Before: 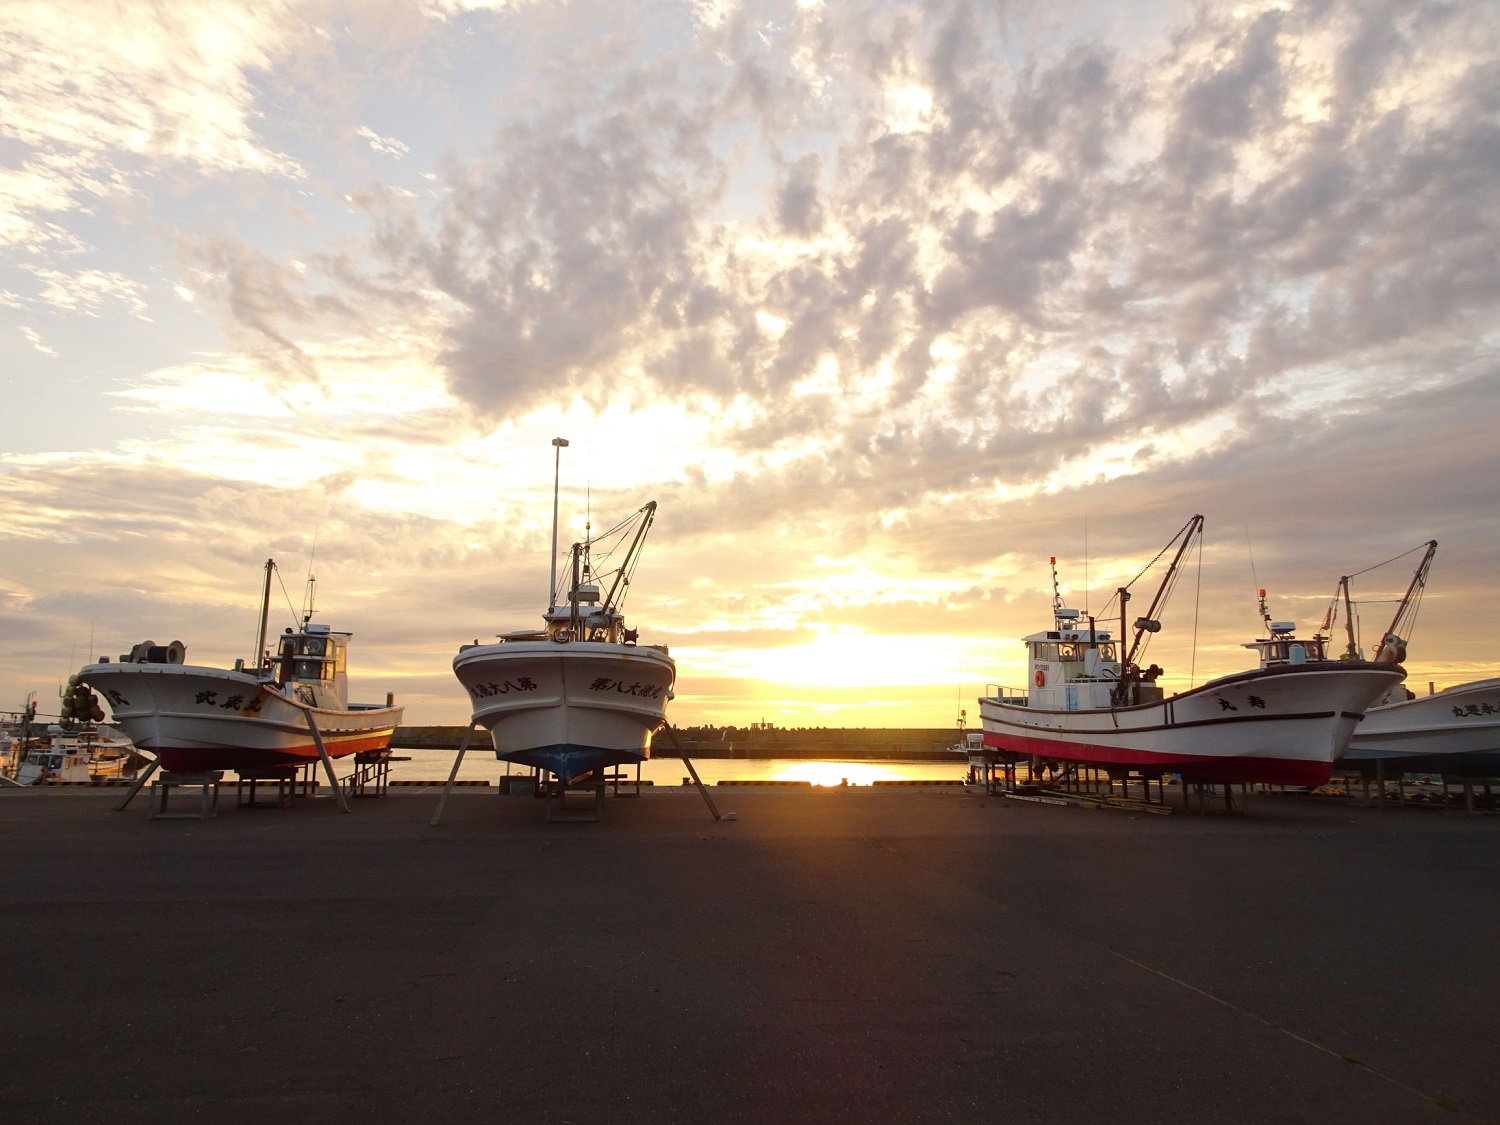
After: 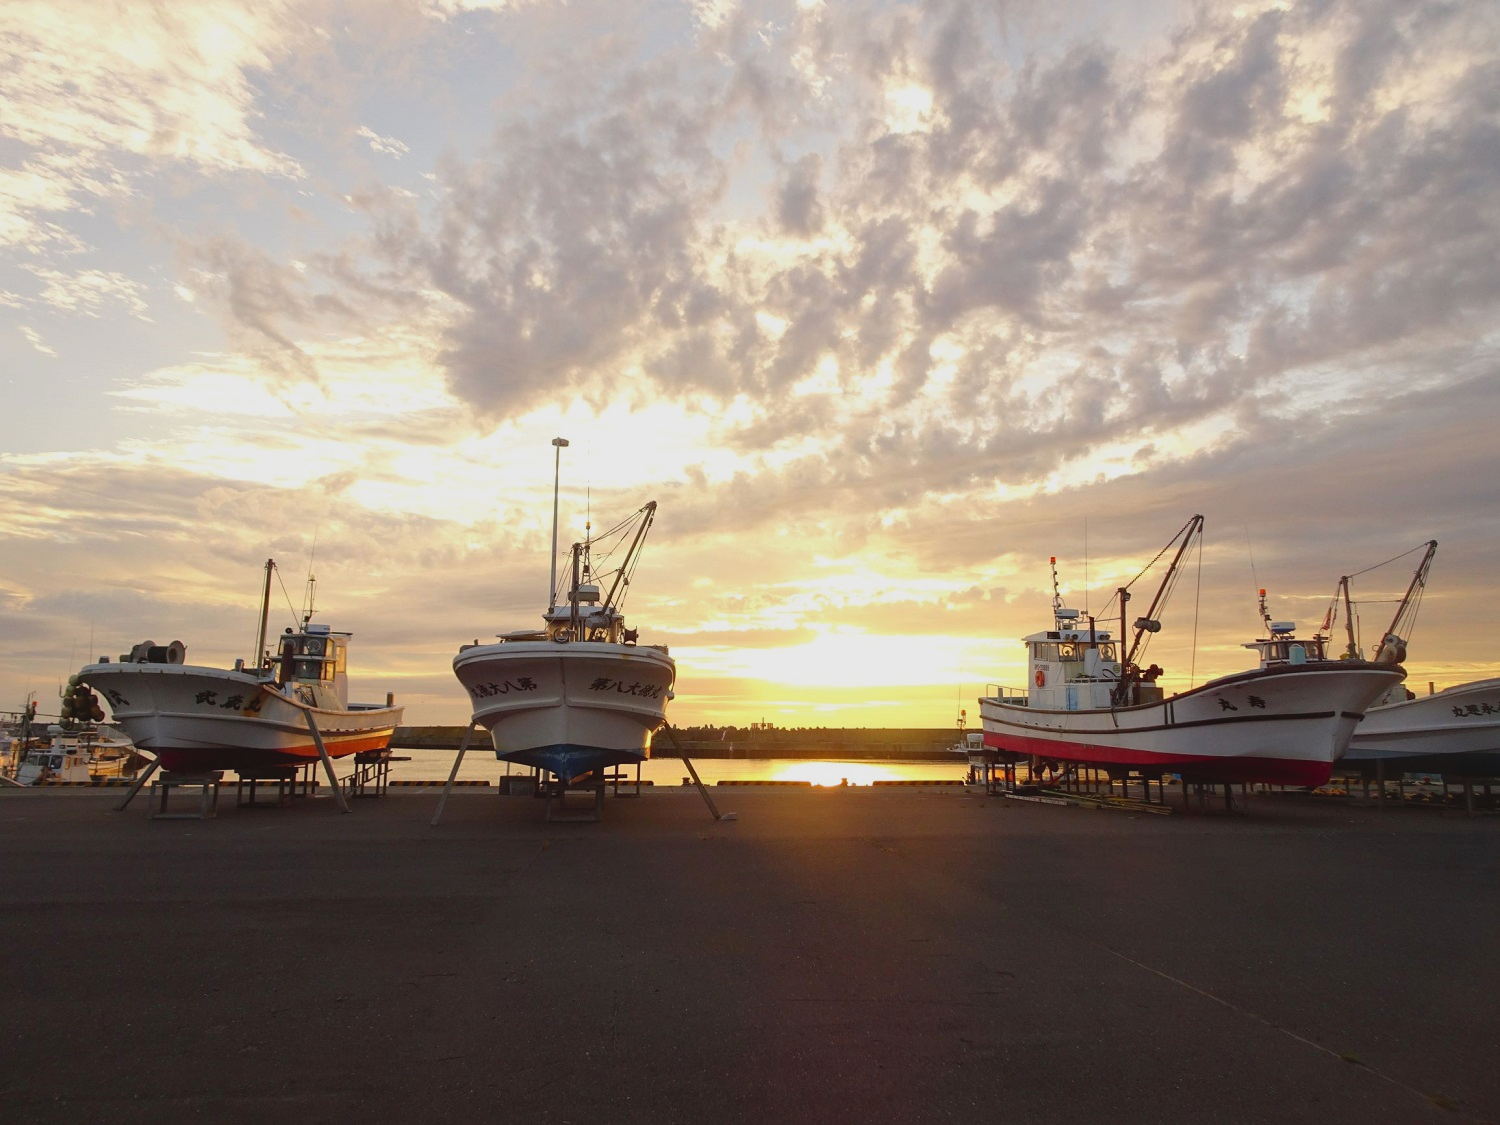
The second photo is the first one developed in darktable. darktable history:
exposure: black level correction 0.002, exposure -0.1 EV, compensate highlight preservation false
contrast brightness saturation: contrast -0.11
